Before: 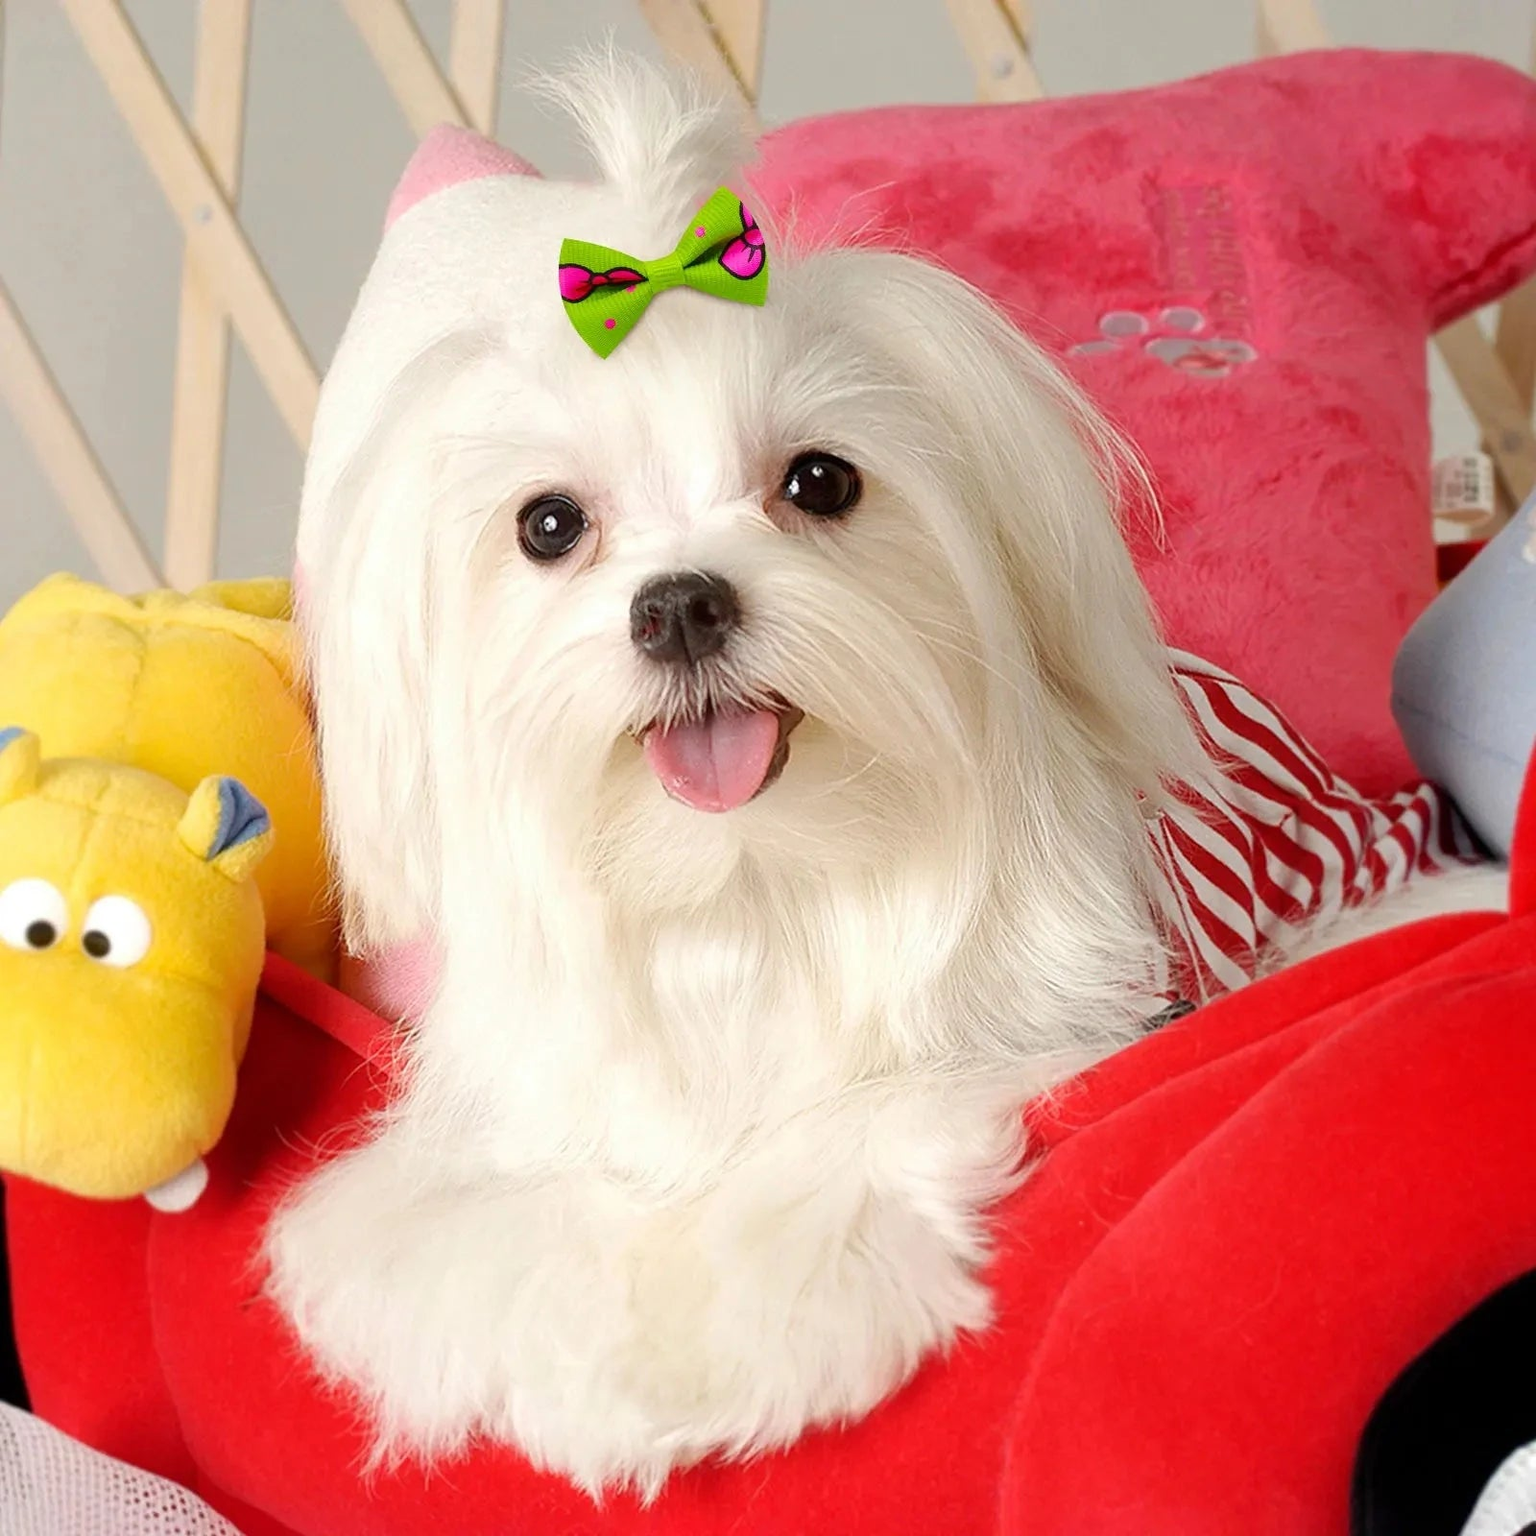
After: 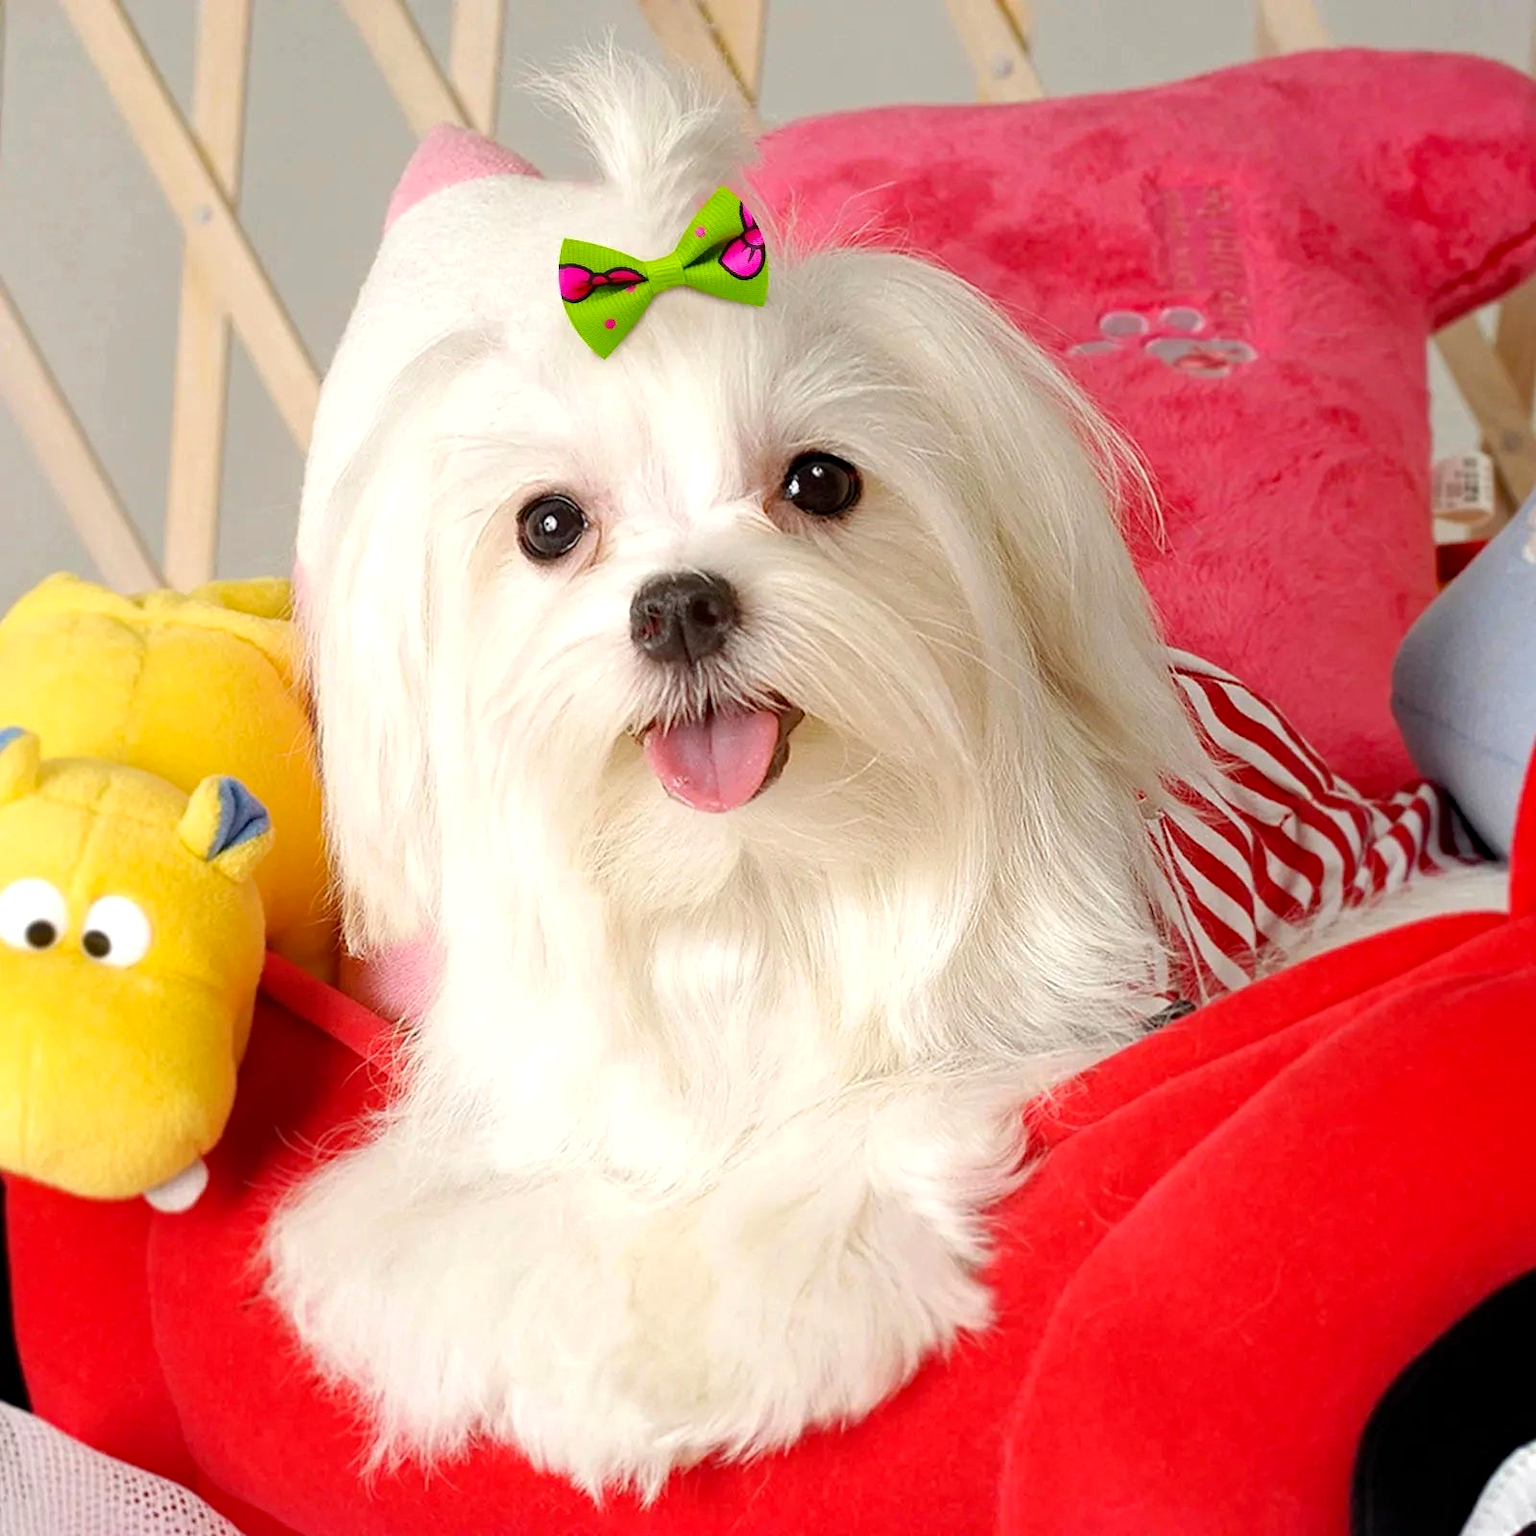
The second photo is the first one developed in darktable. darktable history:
haze removal: compatibility mode true, adaptive false
exposure: exposure 0.126 EV, compensate exposure bias true, compensate highlight preservation false
